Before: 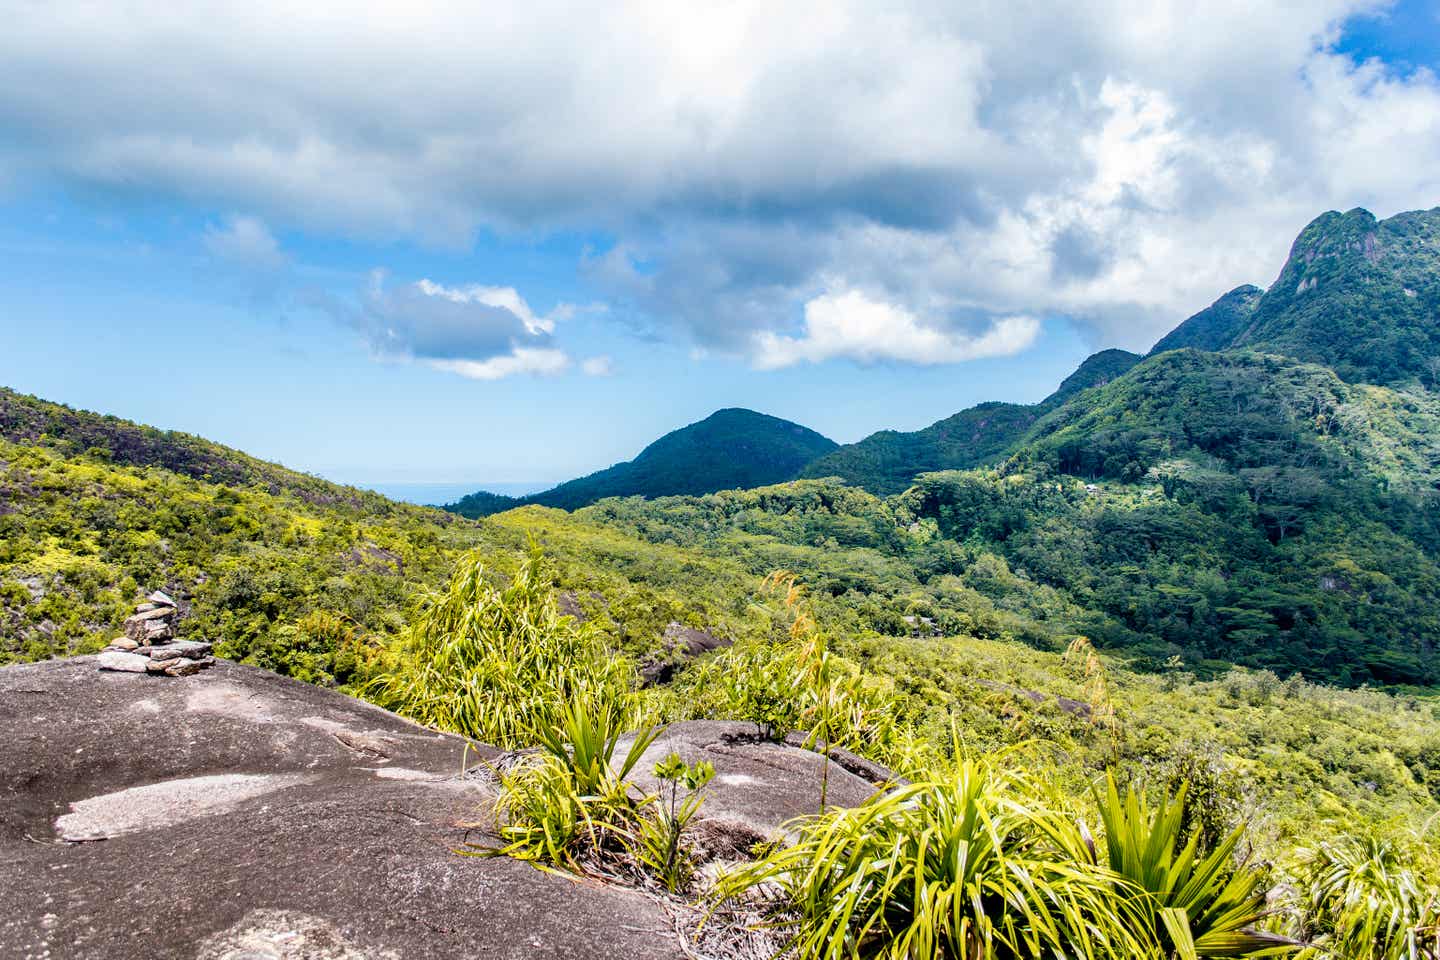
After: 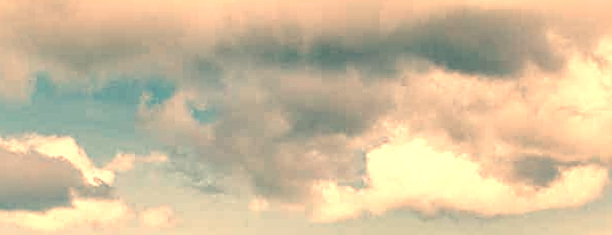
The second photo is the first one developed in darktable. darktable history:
white balance: red 1.467, blue 0.684
contrast brightness saturation: saturation -0.1
crop: left 28.64%, top 16.832%, right 26.637%, bottom 58.055%
local contrast: mode bilateral grid, contrast 25, coarseness 60, detail 151%, midtone range 0.2
rotate and perspective: rotation 0.074°, lens shift (vertical) 0.096, lens shift (horizontal) -0.041, crop left 0.043, crop right 0.952, crop top 0.024, crop bottom 0.979
sharpen: on, module defaults
